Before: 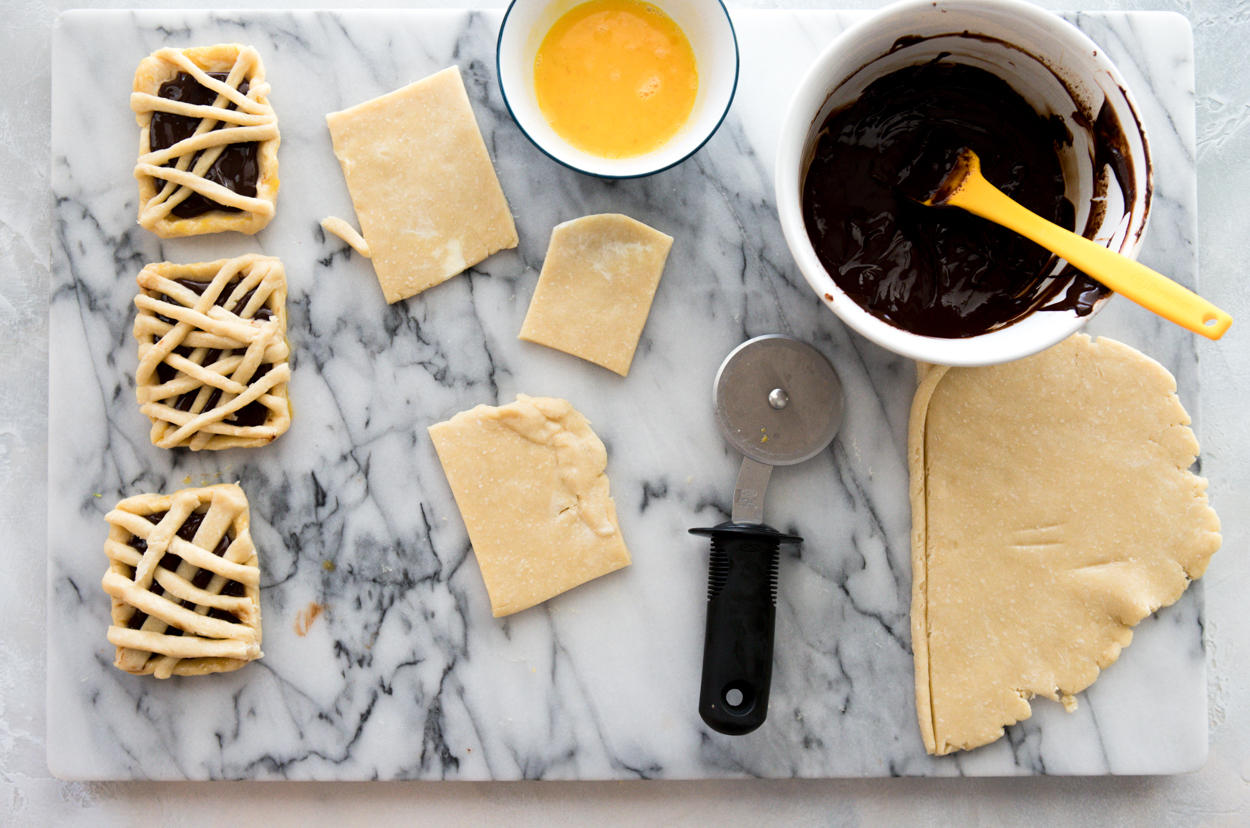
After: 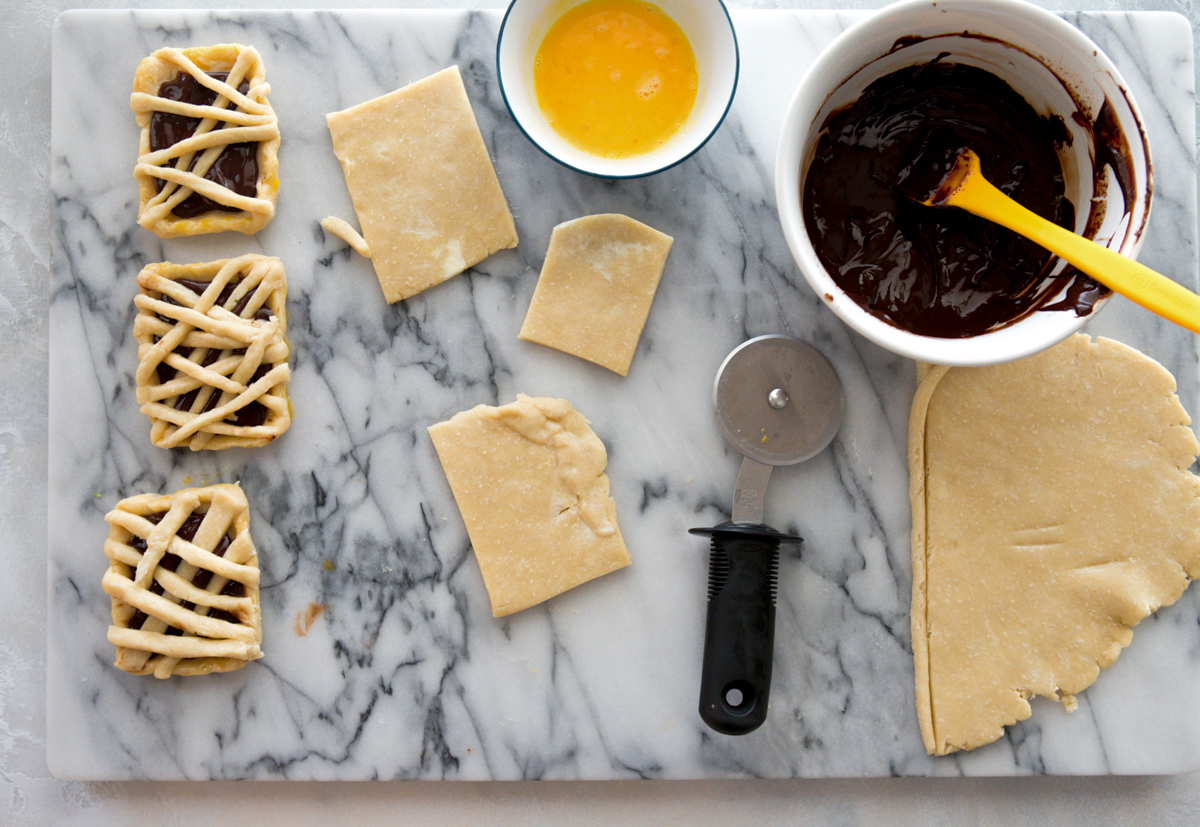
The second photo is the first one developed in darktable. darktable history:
shadows and highlights: on, module defaults
crop: right 3.954%, bottom 0.044%
